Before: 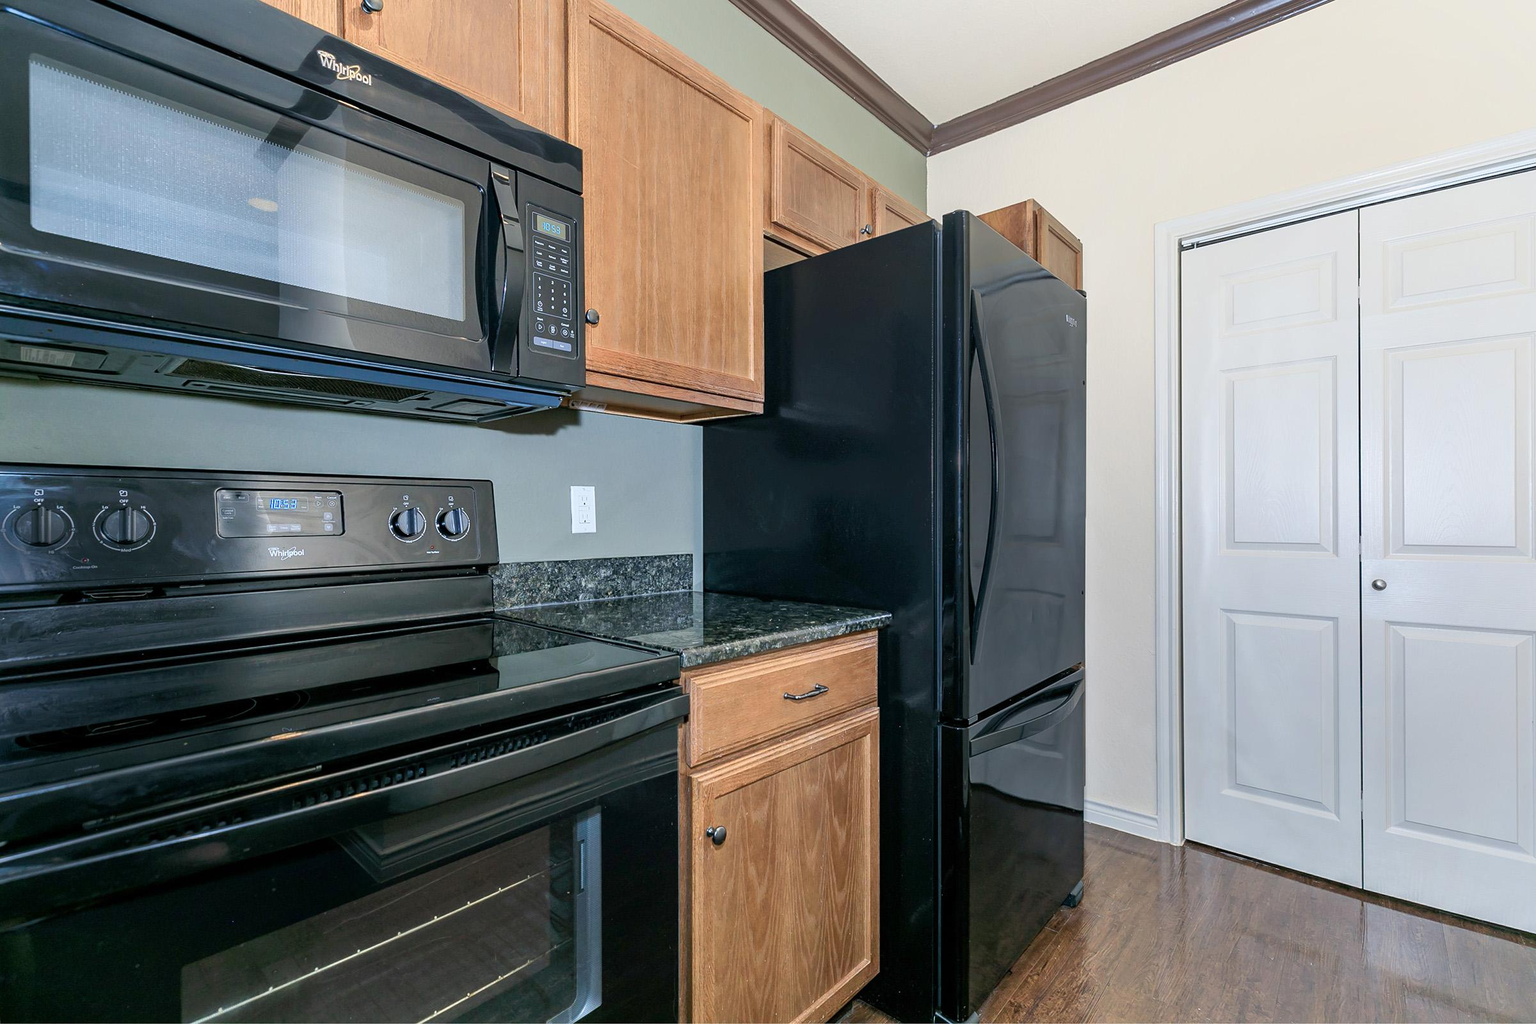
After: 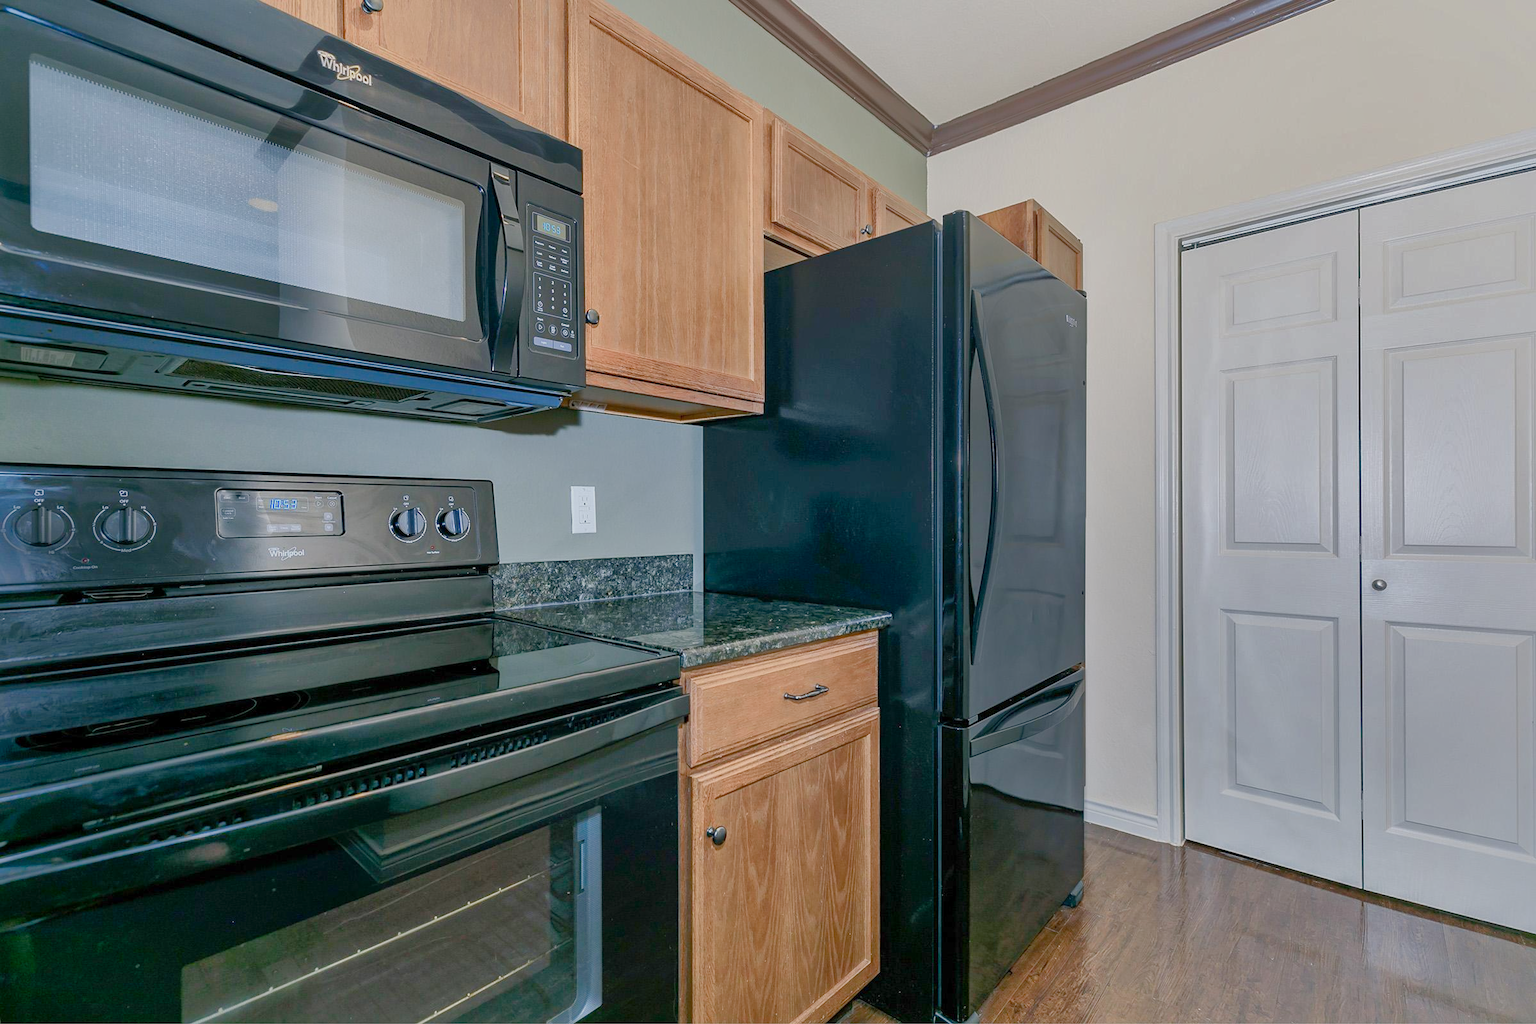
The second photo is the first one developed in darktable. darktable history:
shadows and highlights: highlights -60
color balance rgb: shadows lift › chroma 1%, shadows lift › hue 113°, highlights gain › chroma 0.2%, highlights gain › hue 333°, perceptual saturation grading › global saturation 20%, perceptual saturation grading › highlights -50%, perceptual saturation grading › shadows 25%, contrast -10%
